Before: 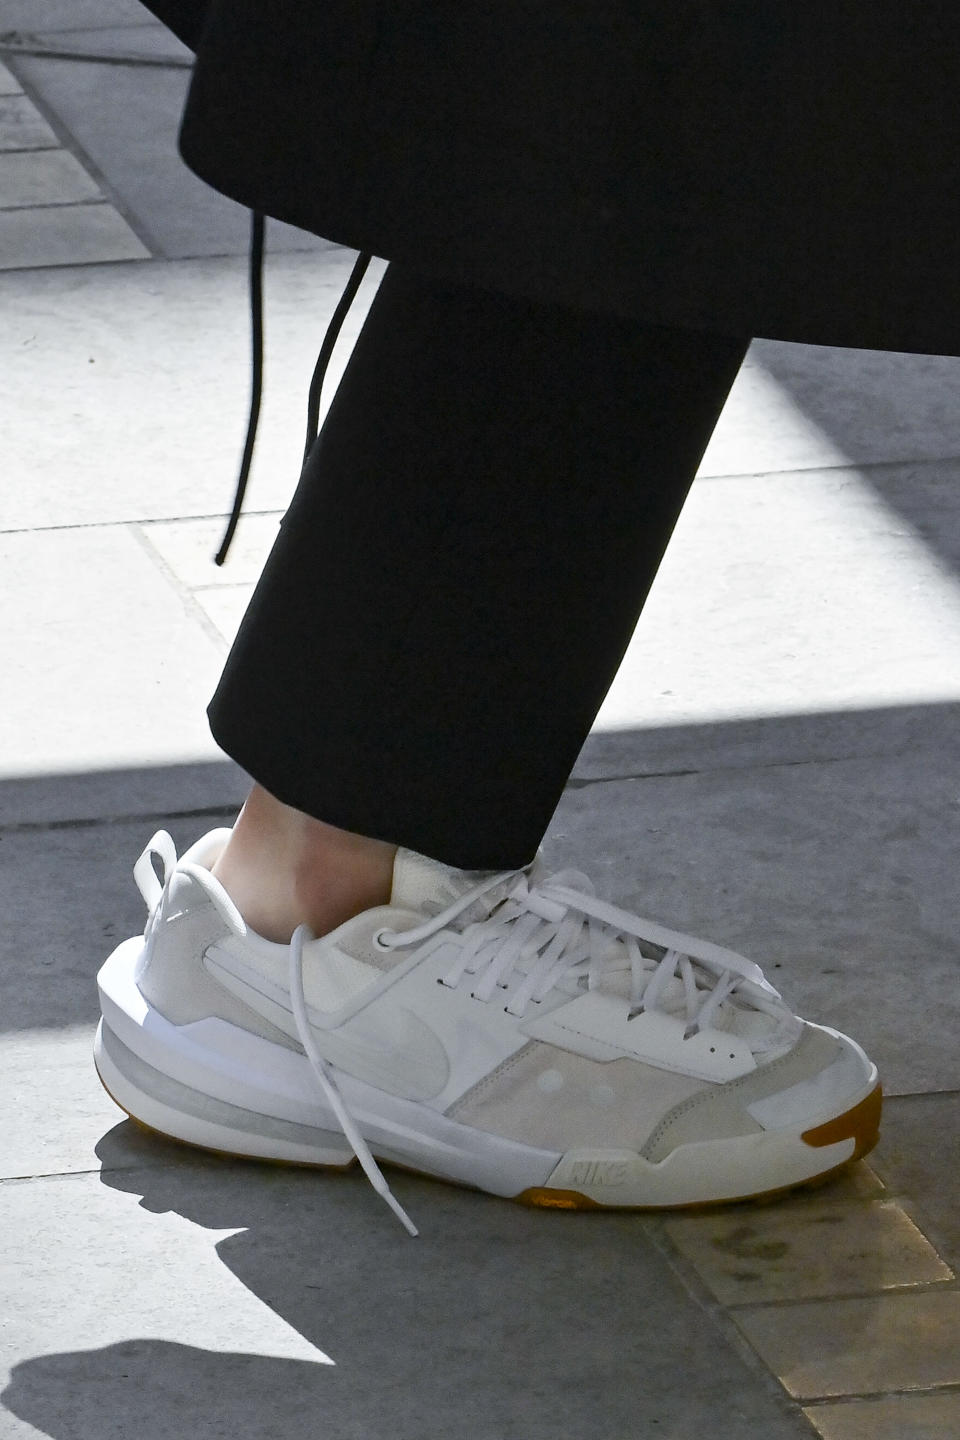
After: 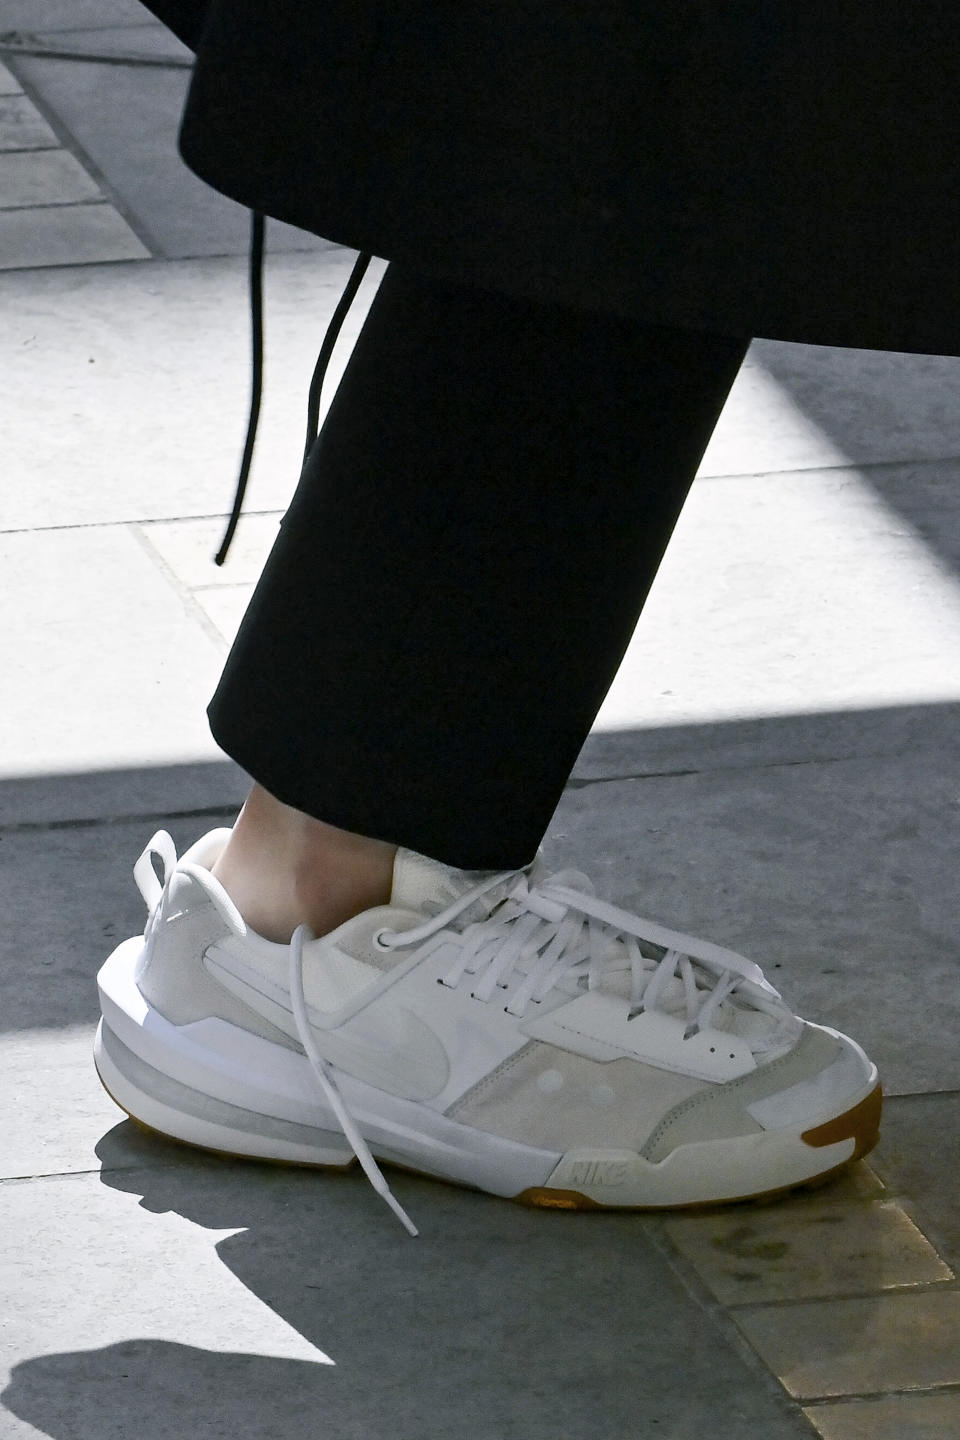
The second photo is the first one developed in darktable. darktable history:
color balance rgb: shadows lift › luminance -7.592%, shadows lift › chroma 2.394%, shadows lift › hue 163.02°, highlights gain › chroma 0.199%, highlights gain › hue 332.81°, global offset › luminance -0.231%, linear chroma grading › global chroma 14.764%, perceptual saturation grading › global saturation 0.938%
contrast brightness saturation: contrast 0.057, brightness -0.006, saturation -0.22
